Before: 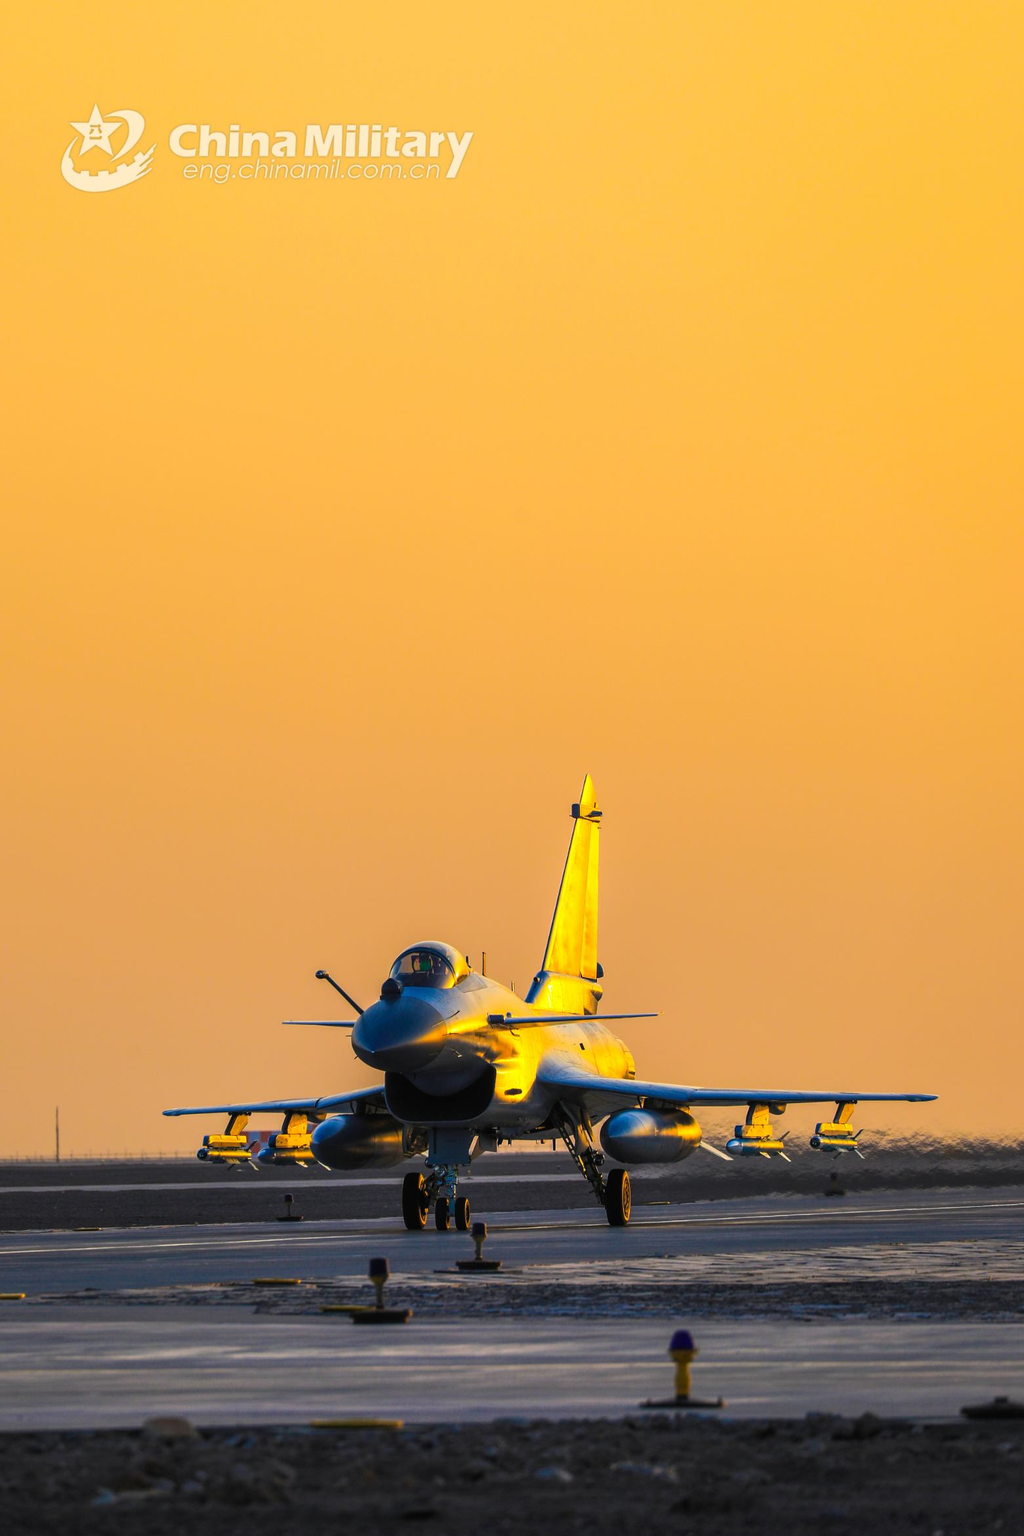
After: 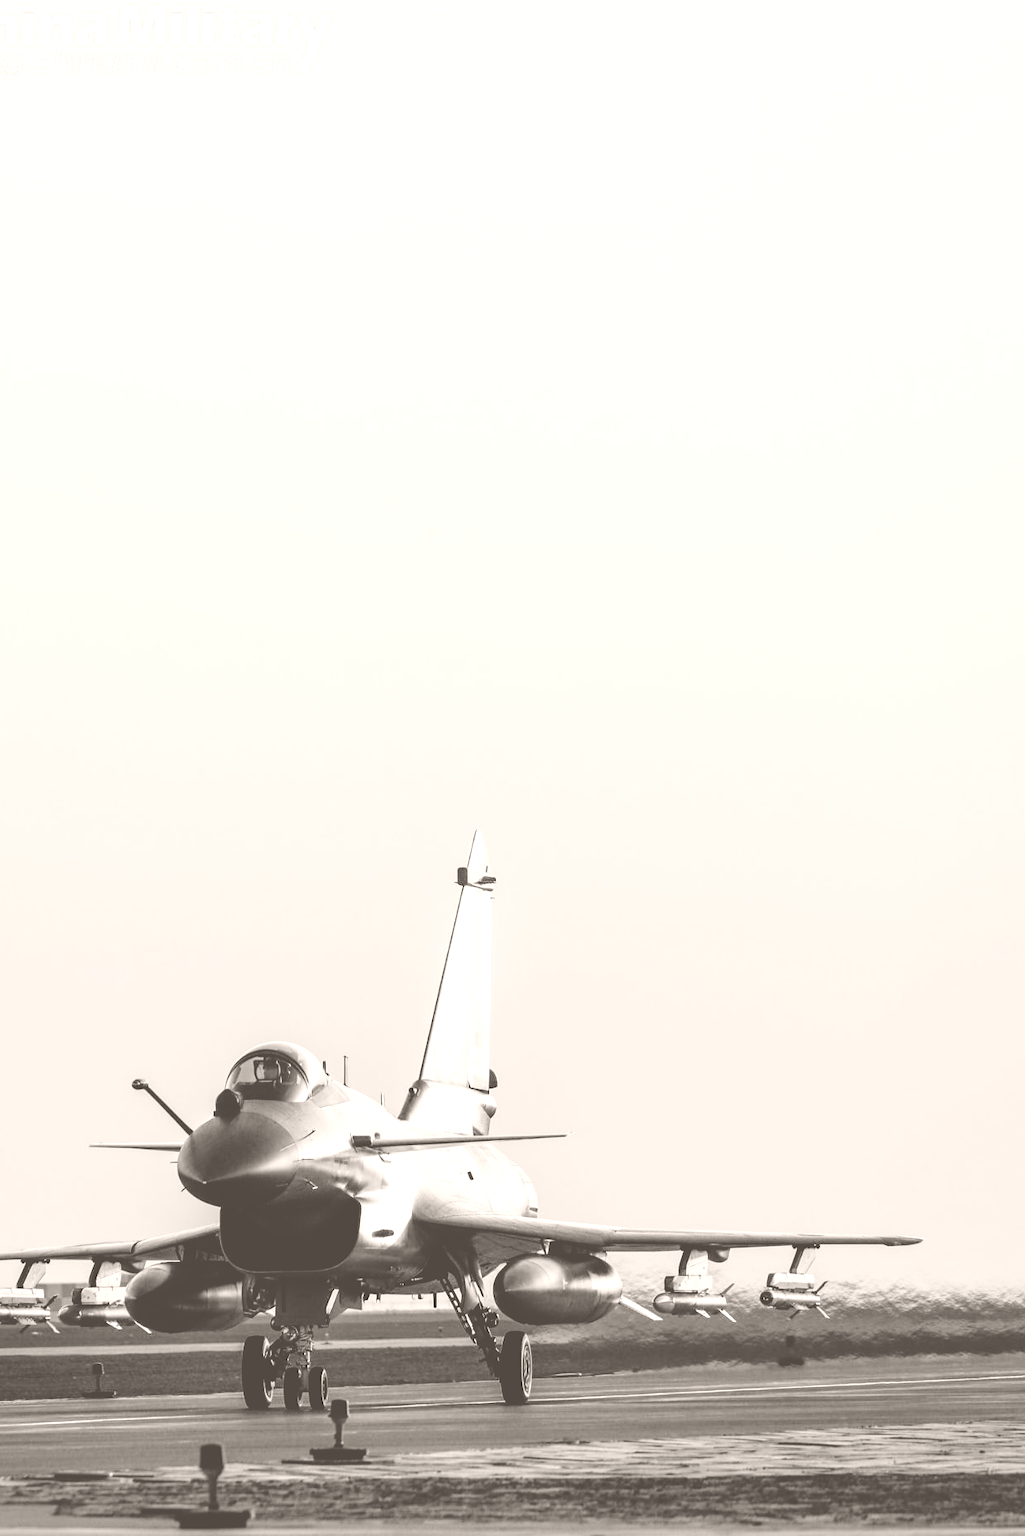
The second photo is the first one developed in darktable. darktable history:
filmic rgb: middle gray luminance 18%, black relative exposure -7.5 EV, white relative exposure 8.5 EV, threshold 6 EV, target black luminance 0%, hardness 2.23, latitude 18.37%, contrast 0.878, highlights saturation mix 5%, shadows ↔ highlights balance 10.15%, add noise in highlights 0, preserve chrominance no, color science v3 (2019), use custom middle-gray values true, iterations of high-quality reconstruction 0, contrast in highlights soft, enable highlight reconstruction true
crop and rotate: left 20.74%, top 7.912%, right 0.375%, bottom 13.378%
exposure: compensate highlight preservation false
colorize: hue 34.49°, saturation 35.33%, source mix 100%, lightness 55%, version 1
